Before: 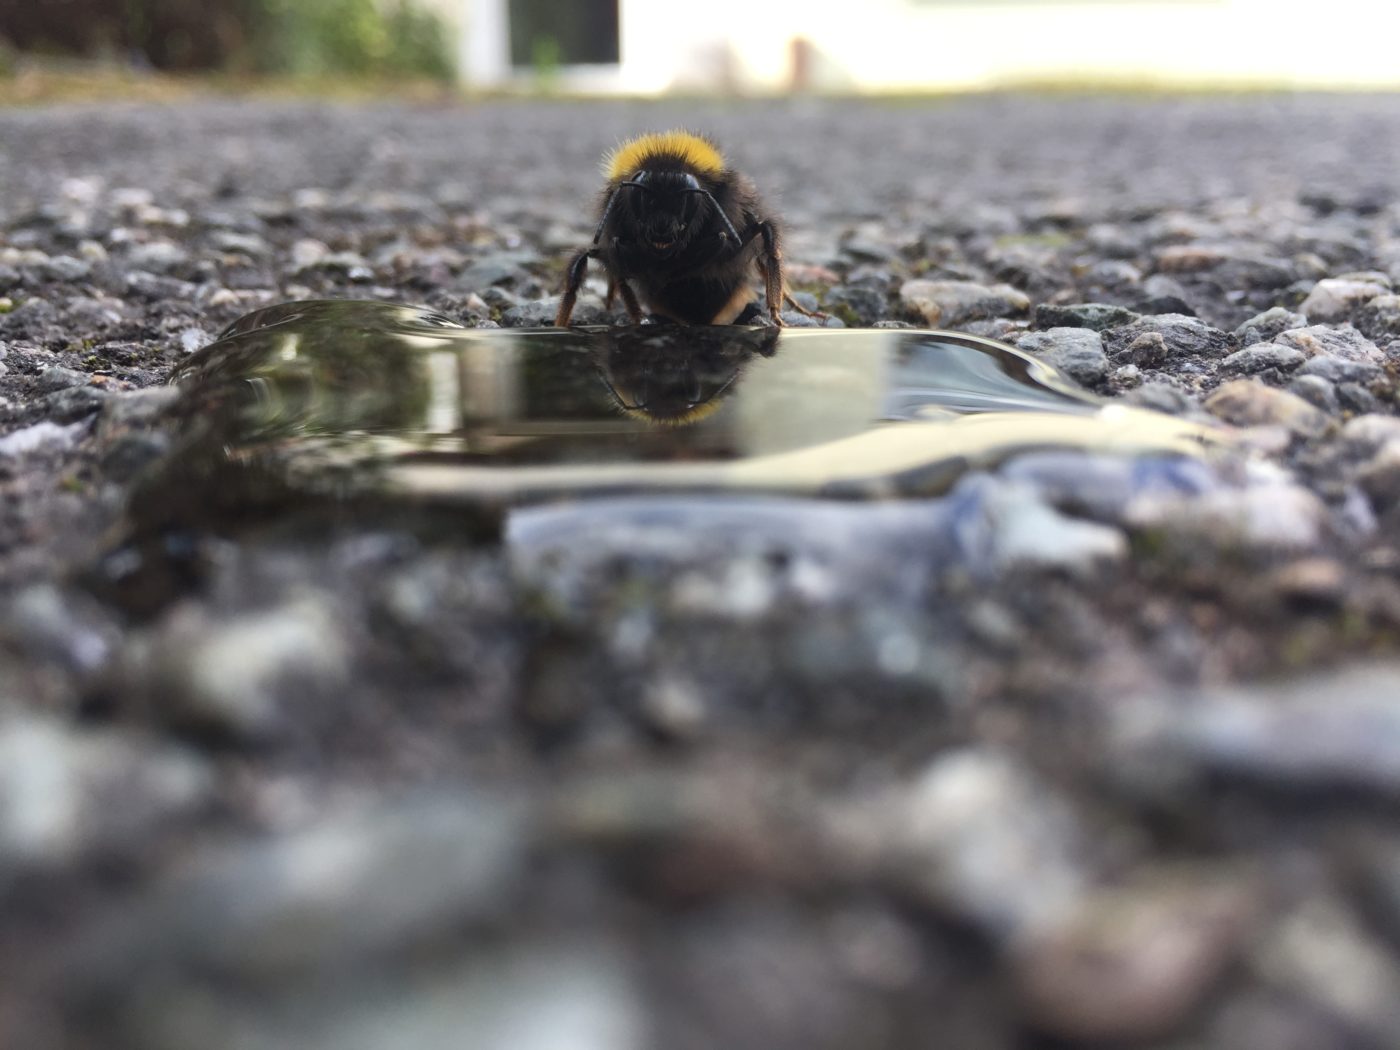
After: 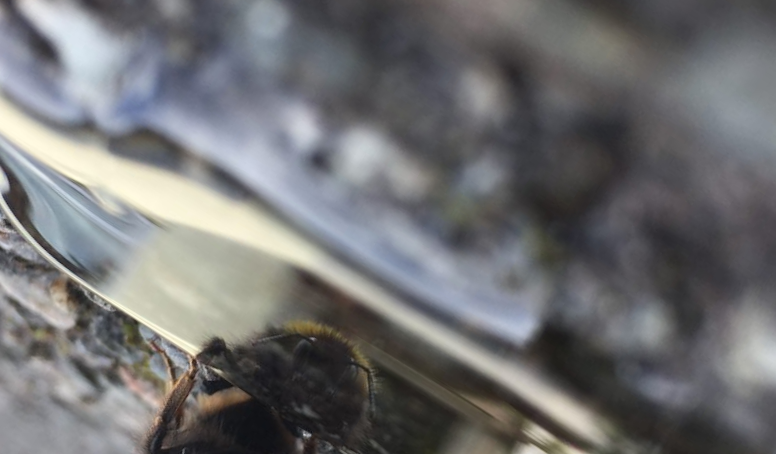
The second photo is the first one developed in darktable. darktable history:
crop and rotate: angle 147.94°, left 9.146%, top 15.618%, right 4.557%, bottom 17.017%
